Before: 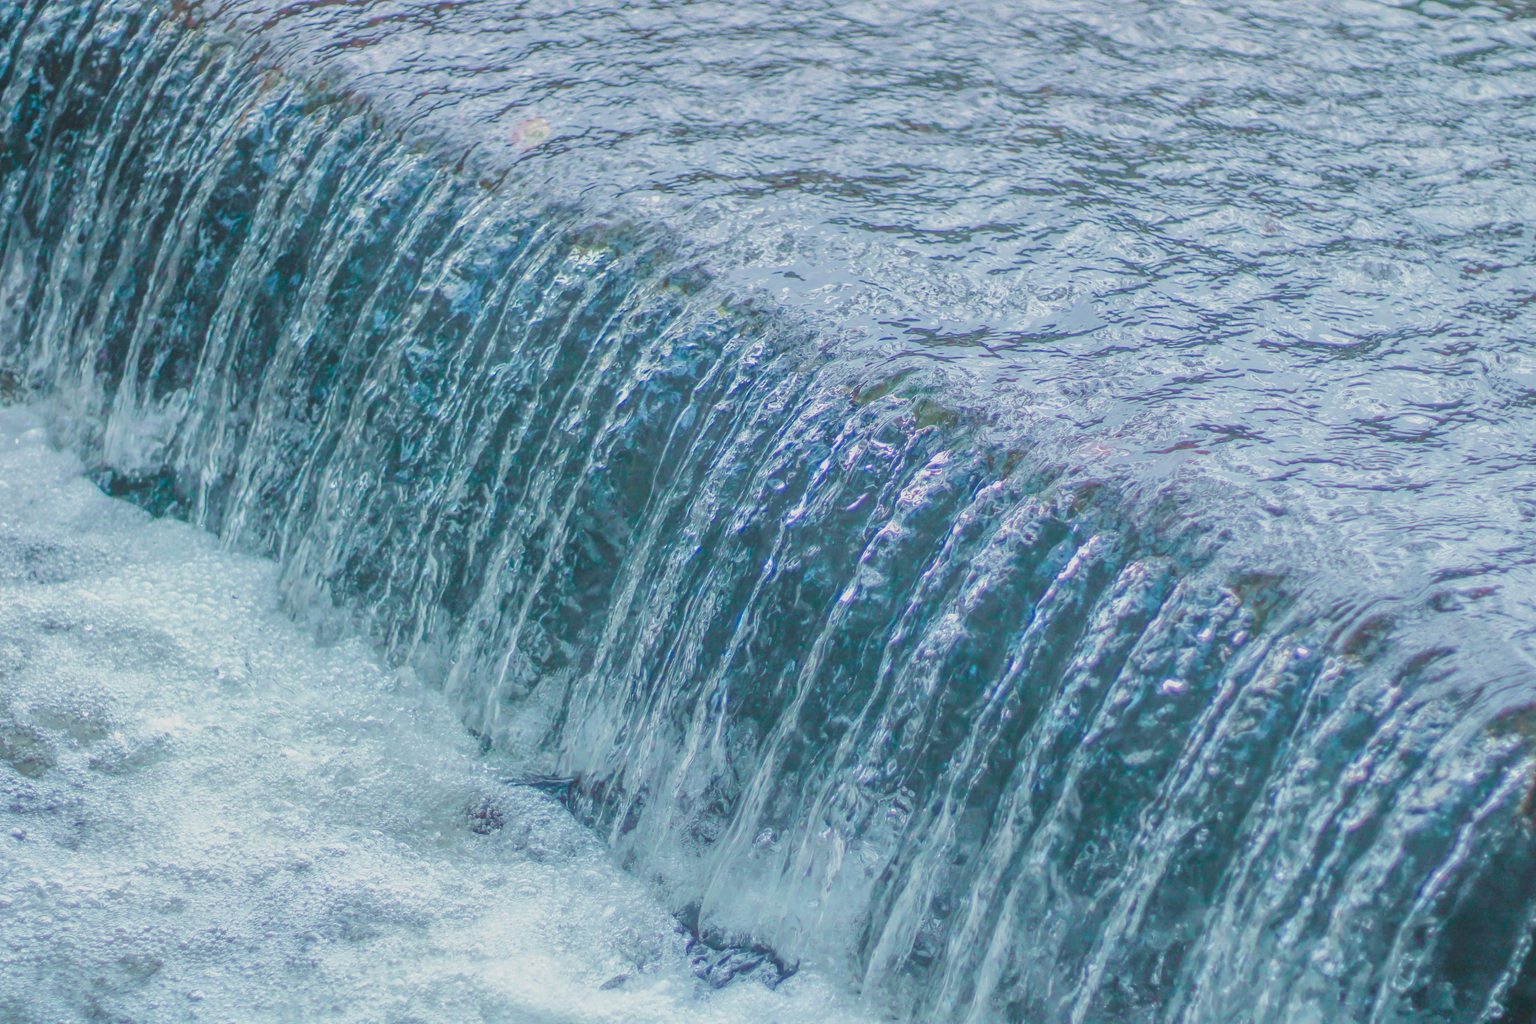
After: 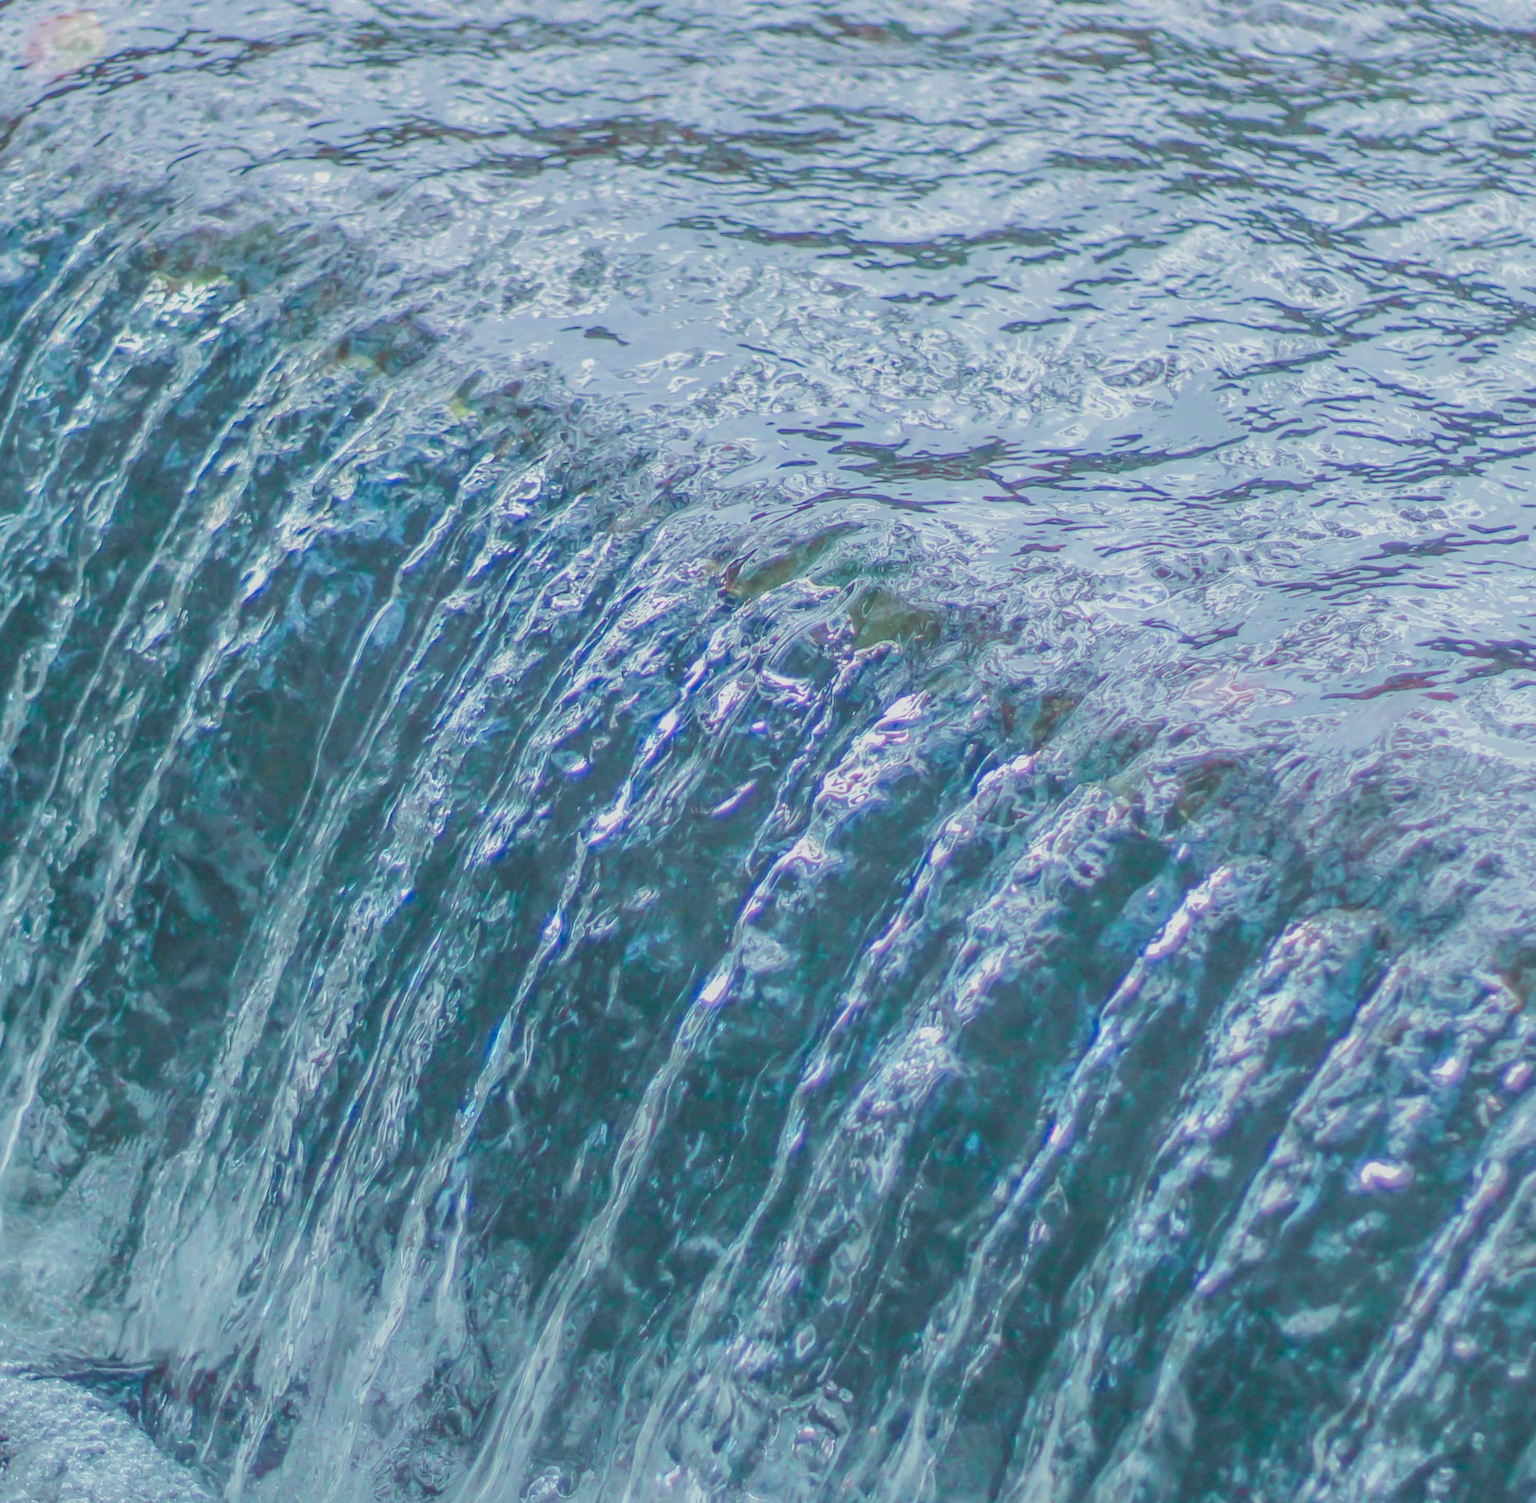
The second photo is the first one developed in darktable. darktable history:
crop: left 32.475%, top 10.979%, right 18.694%, bottom 17.322%
